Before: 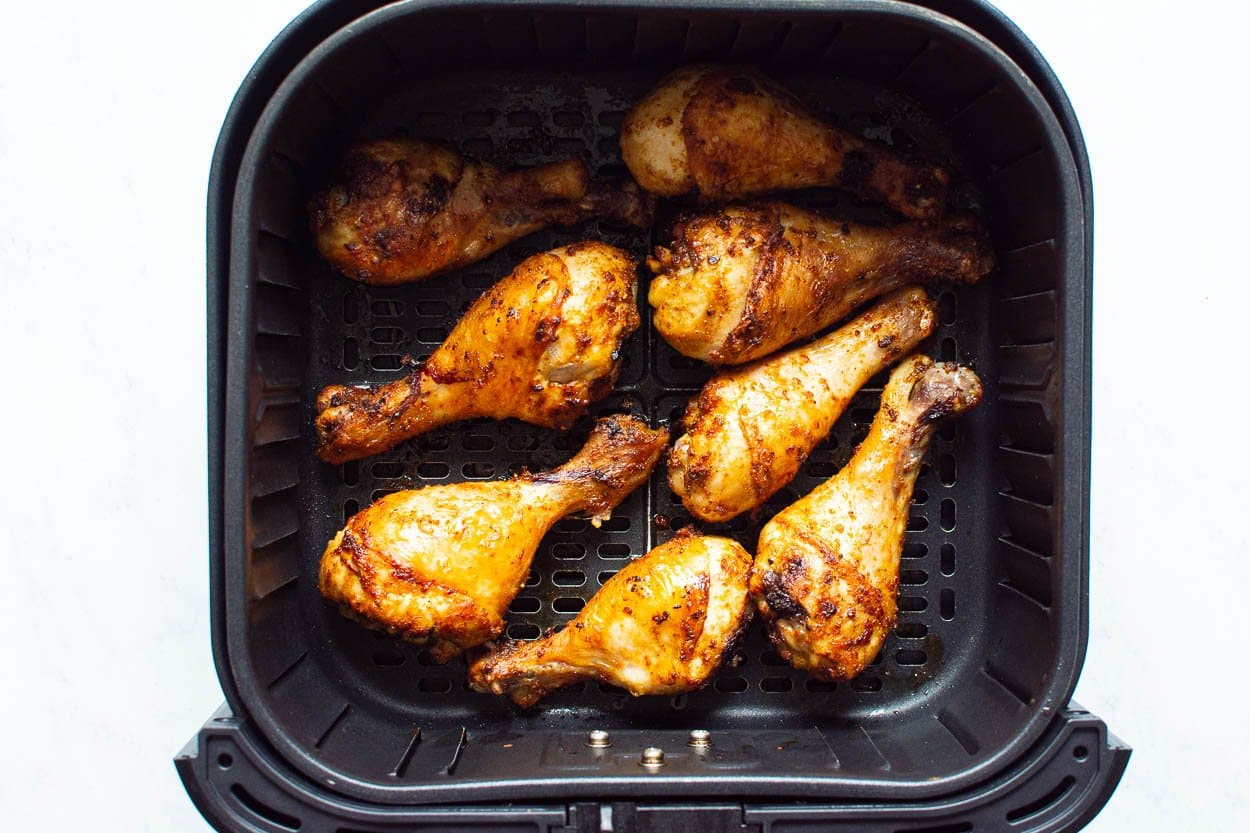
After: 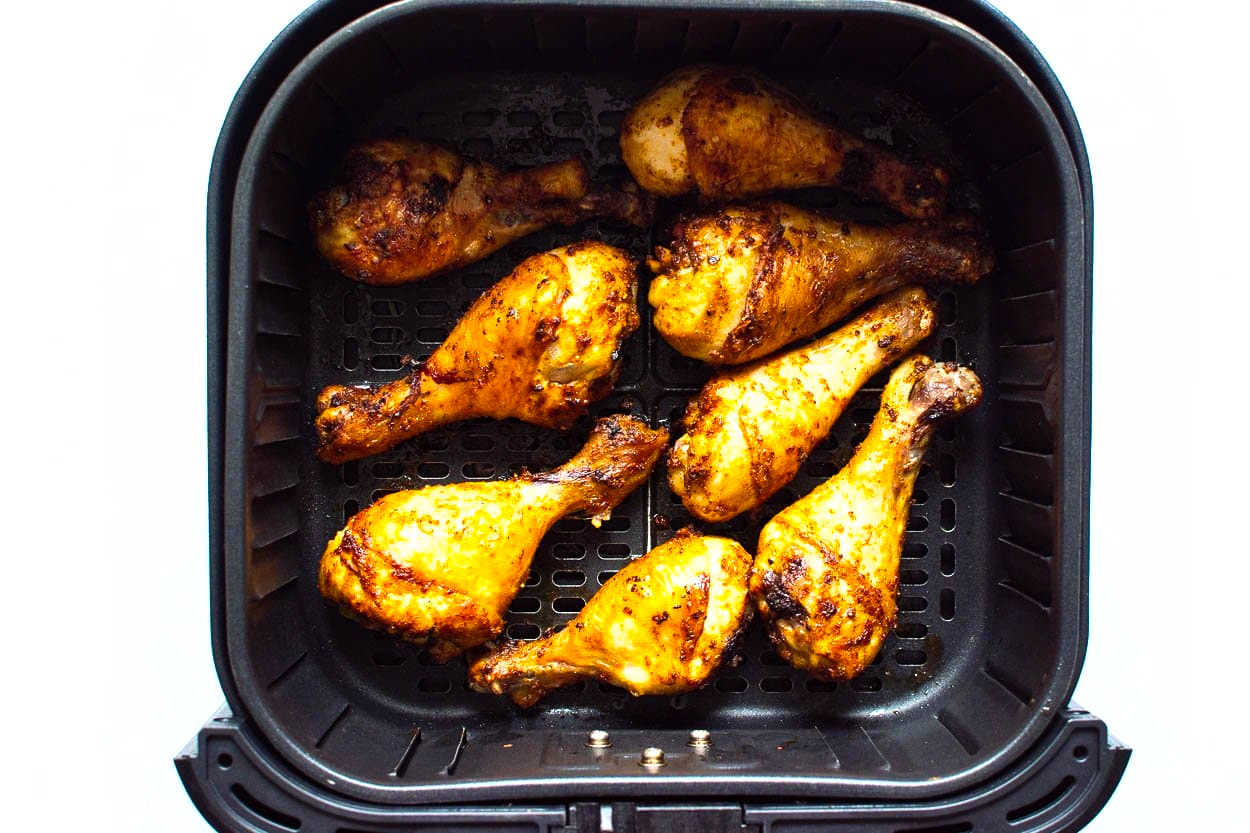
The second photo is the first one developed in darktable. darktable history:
shadows and highlights: soften with gaussian
color balance rgb: highlights gain › chroma 0.257%, highlights gain › hue 331.07°, perceptual saturation grading › global saturation 19.672%, perceptual brilliance grading › highlights 15.79%, perceptual brilliance grading › shadows -14.545%
